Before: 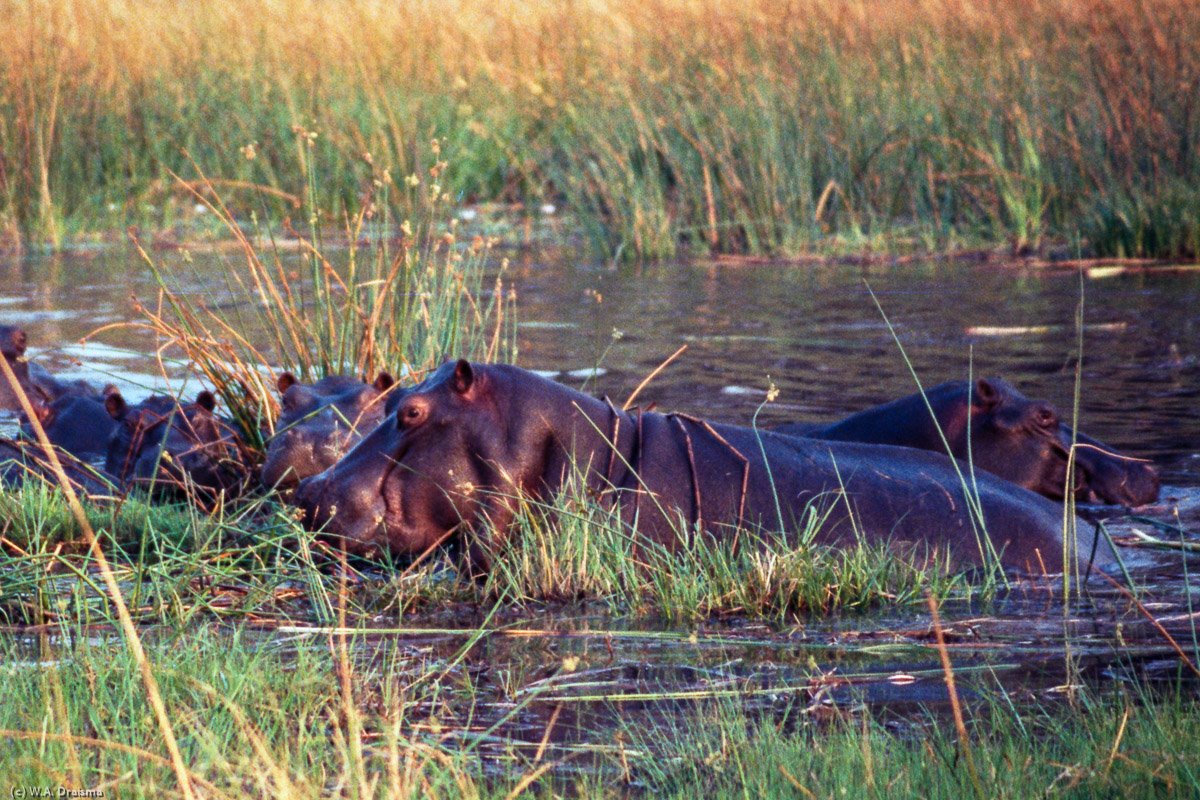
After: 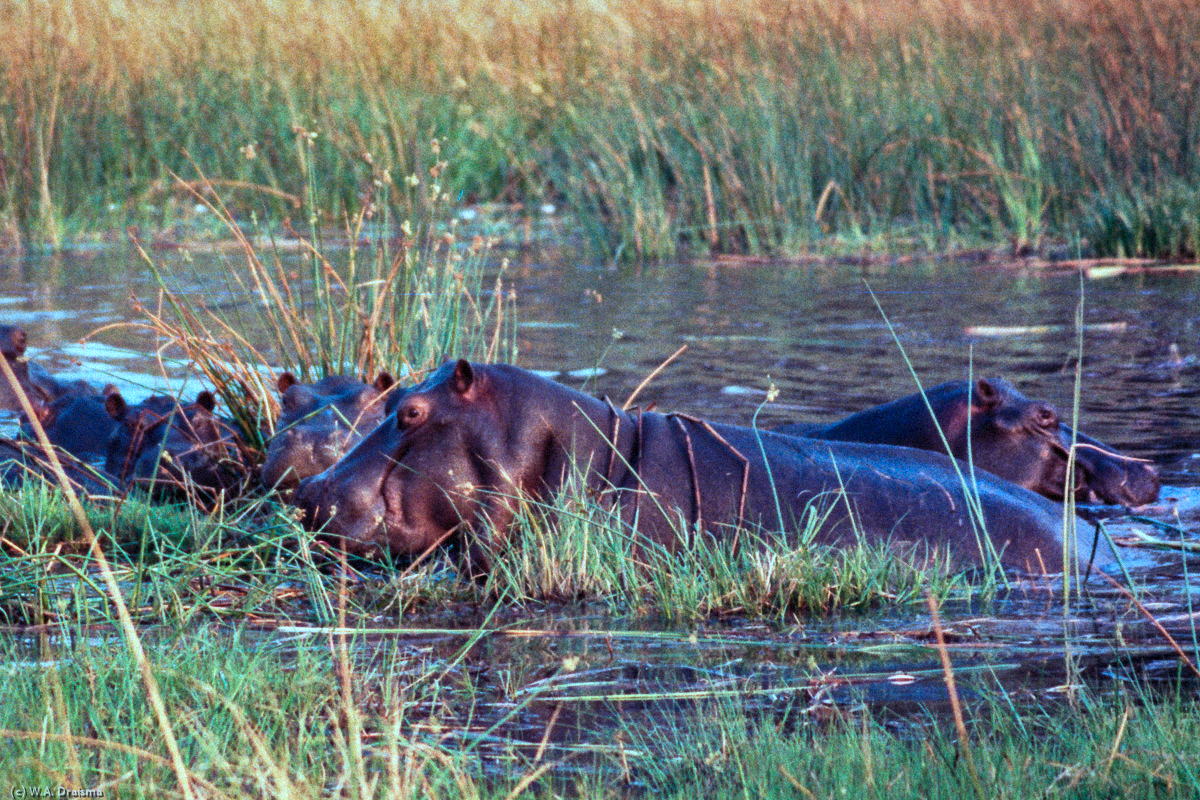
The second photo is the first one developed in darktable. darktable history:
shadows and highlights: shadows 75, highlights -60.85, soften with gaussian
color correction: highlights a* -10.69, highlights b* -19.19
grain: mid-tones bias 0%
white balance: emerald 1
